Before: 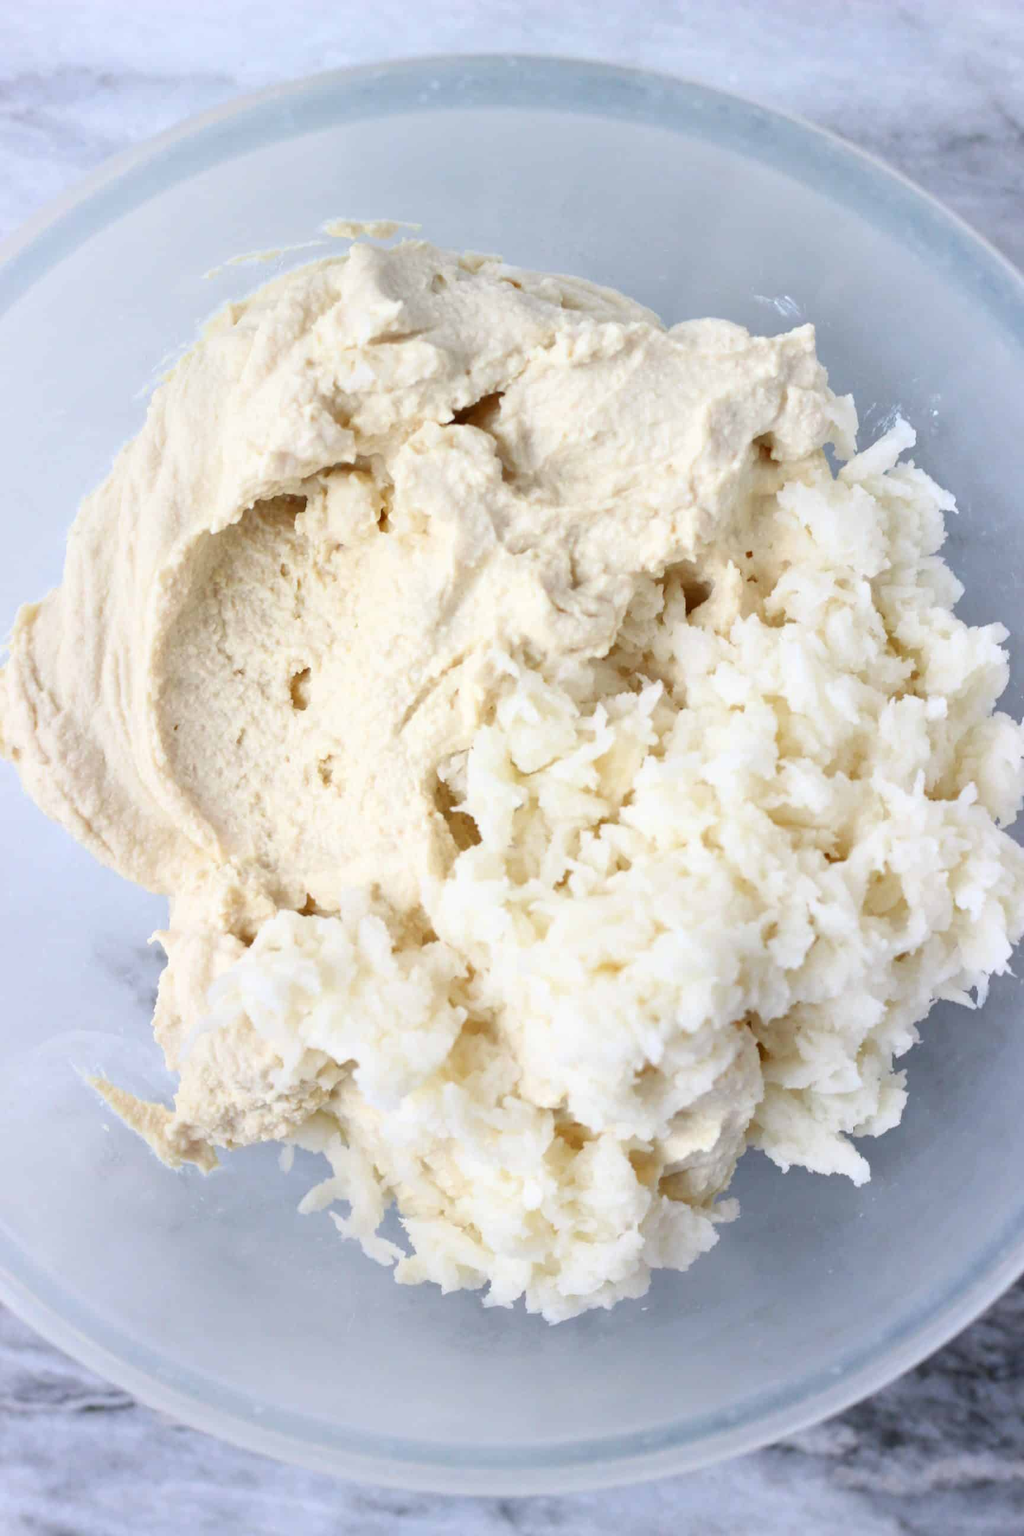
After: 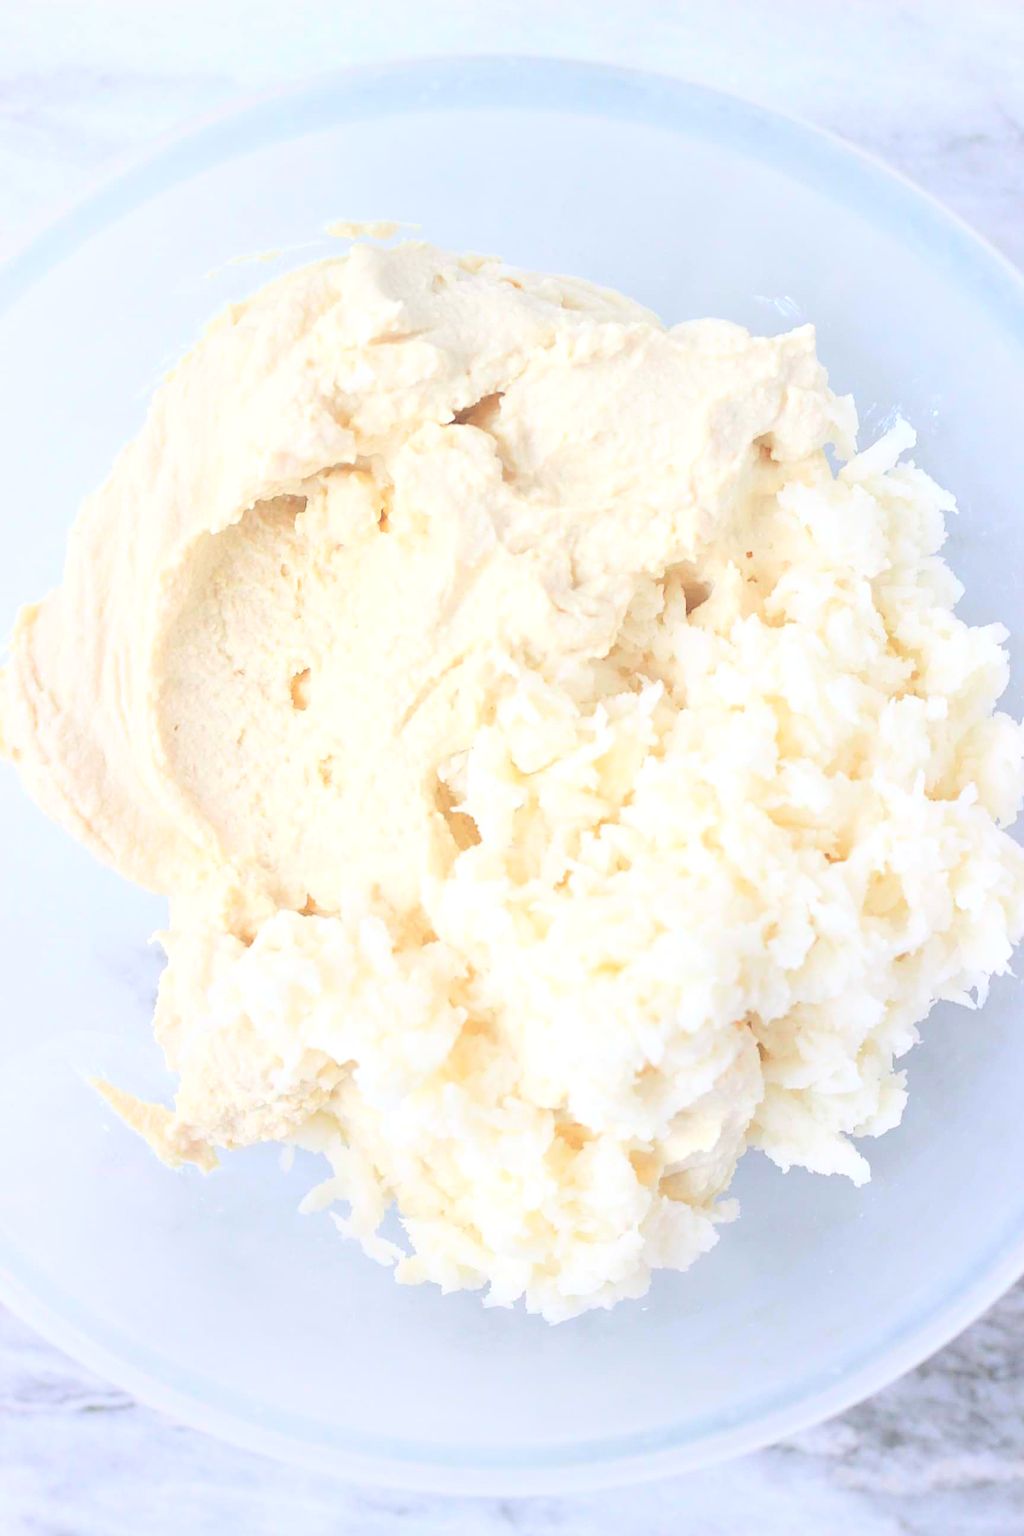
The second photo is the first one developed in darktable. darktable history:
exposure: exposure 0.197 EV, compensate highlight preservation false
sharpen: on, module defaults
contrast brightness saturation: brightness 1
